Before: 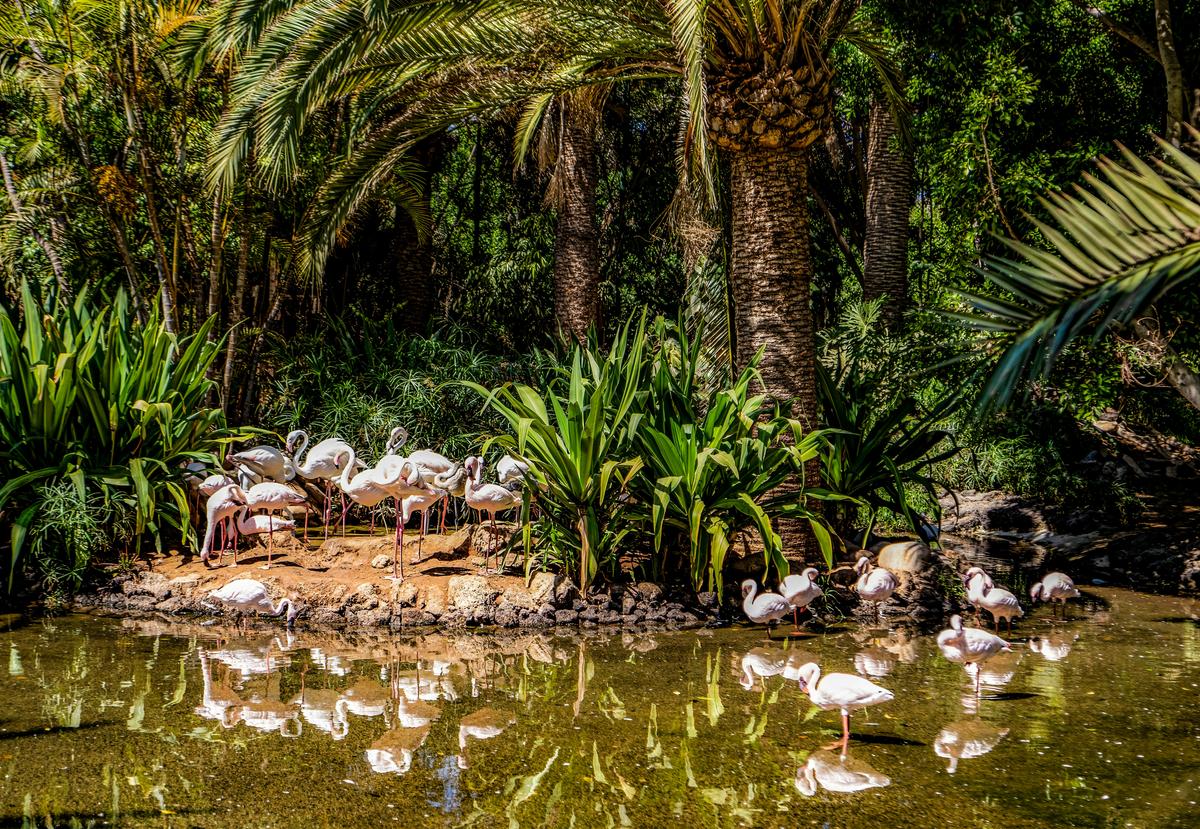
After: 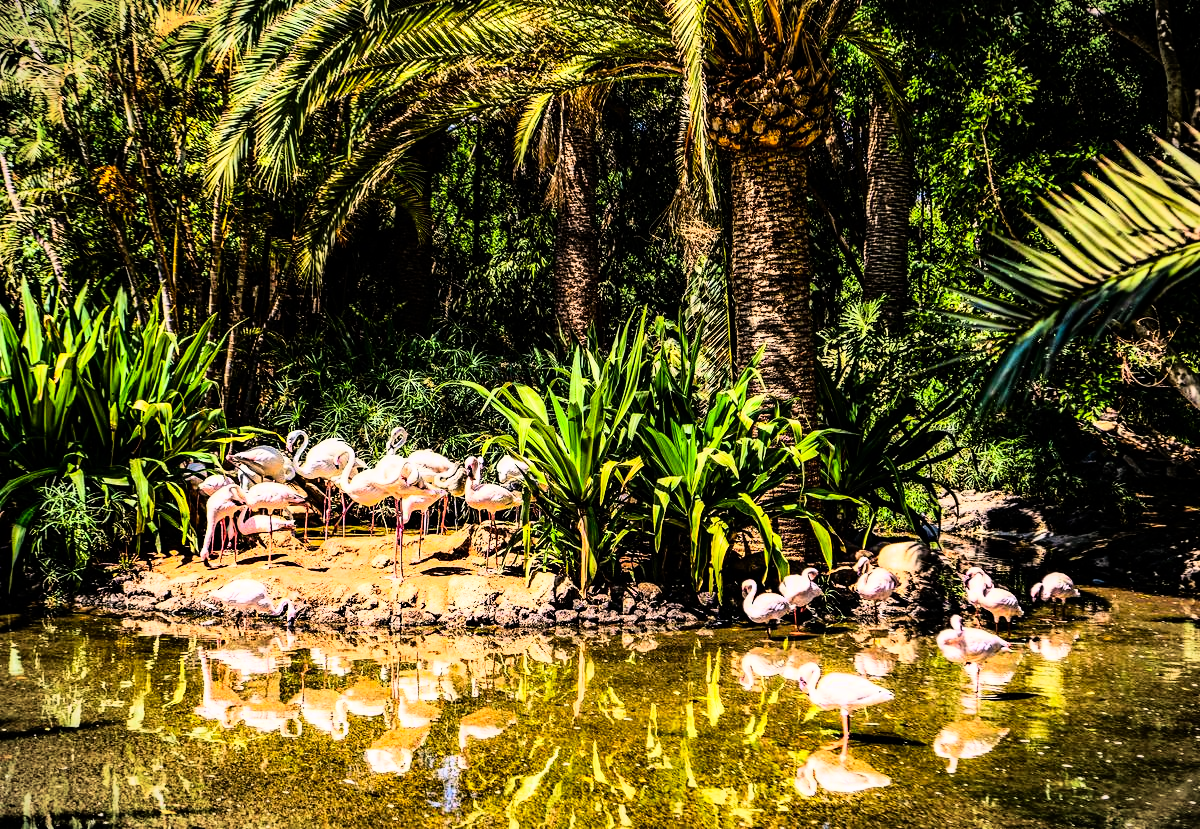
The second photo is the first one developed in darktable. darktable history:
color correction: highlights a* 3.22, highlights b* 1.93, saturation 1.19
rgb curve: curves: ch0 [(0, 0) (0.21, 0.15) (0.24, 0.21) (0.5, 0.75) (0.75, 0.96) (0.89, 0.99) (1, 1)]; ch1 [(0, 0.02) (0.21, 0.13) (0.25, 0.2) (0.5, 0.67) (0.75, 0.9) (0.89, 0.97) (1, 1)]; ch2 [(0, 0.02) (0.21, 0.13) (0.25, 0.2) (0.5, 0.67) (0.75, 0.9) (0.89, 0.97) (1, 1)], compensate middle gray true
exposure: black level correction 0, compensate exposure bias true, compensate highlight preservation false
vignetting: fall-off start 100%, brightness -0.282, width/height ratio 1.31
